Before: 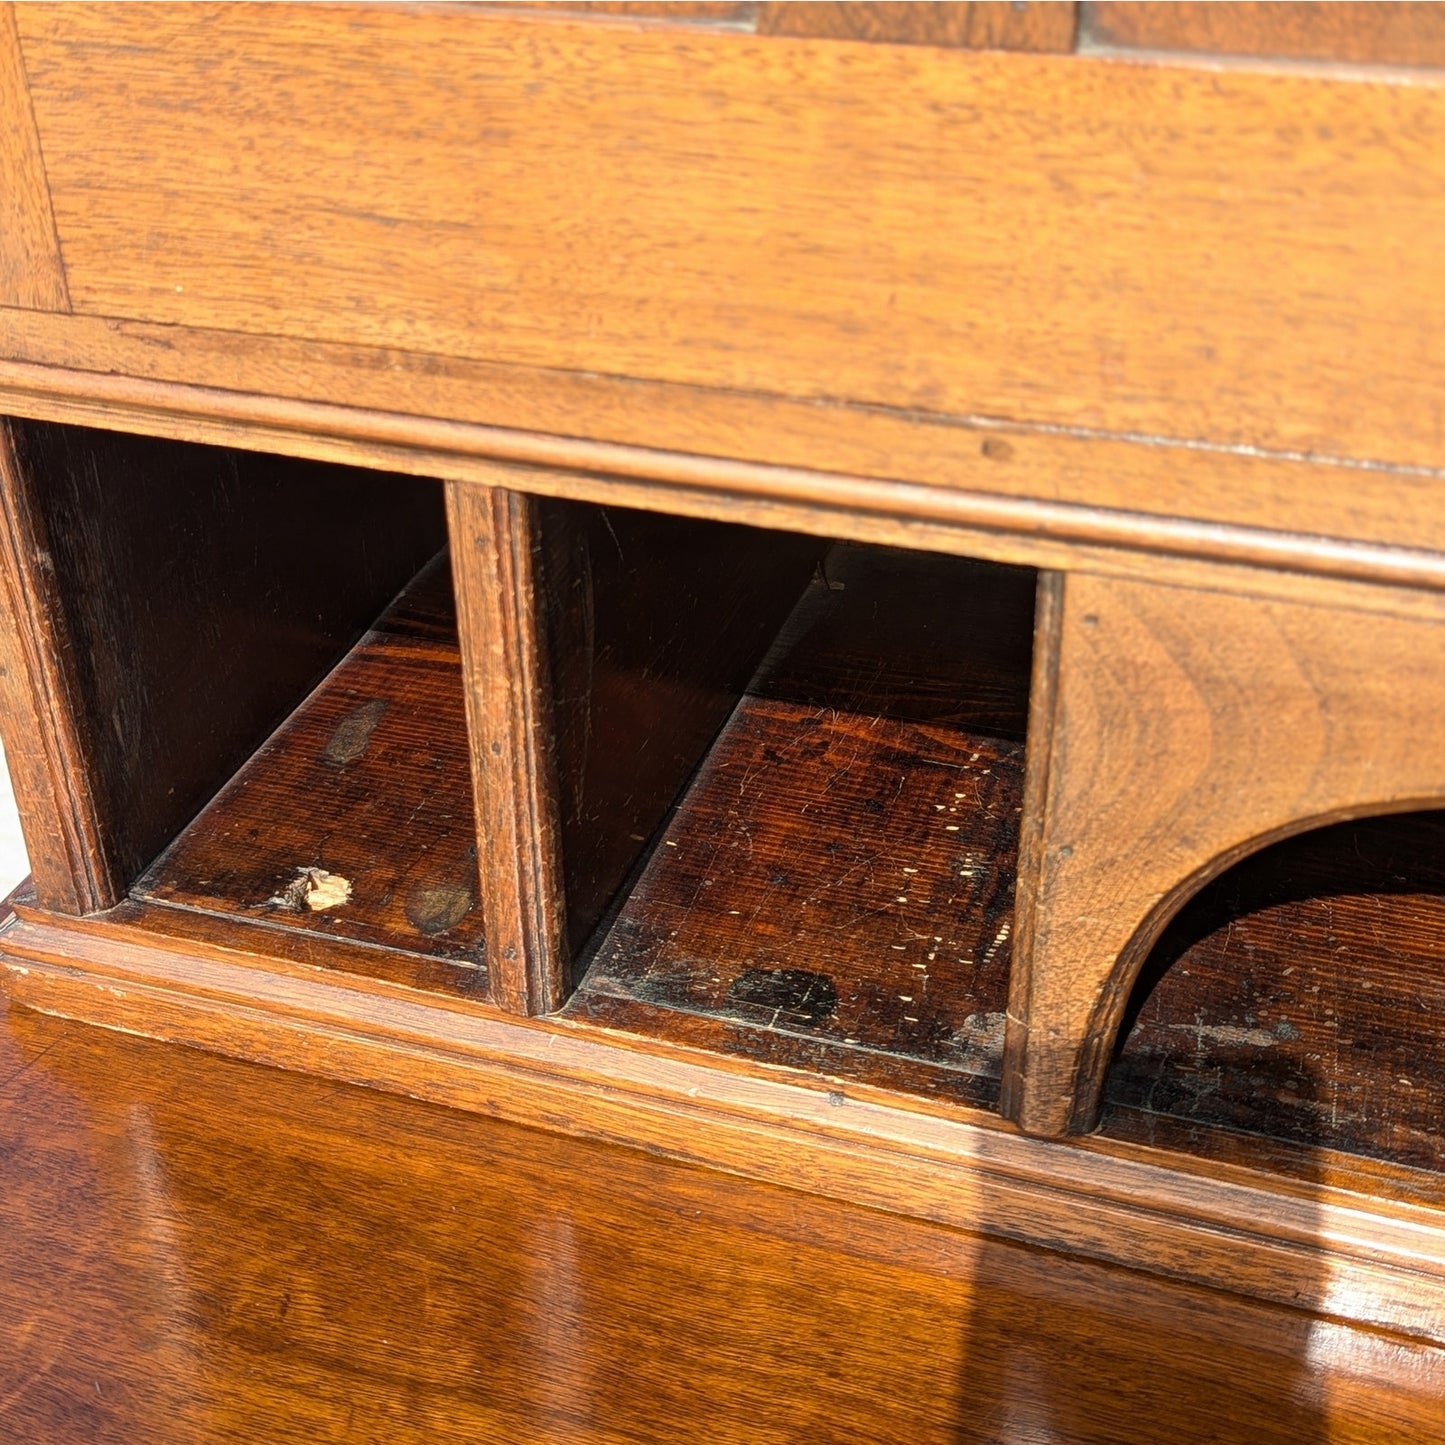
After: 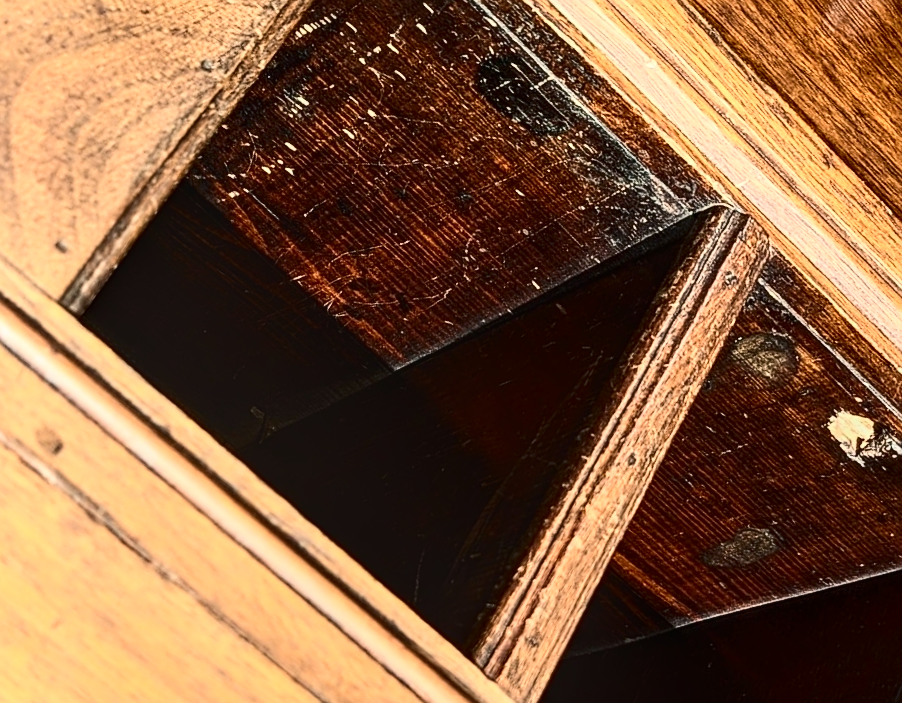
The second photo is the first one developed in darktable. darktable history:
local contrast: detail 130%
crop and rotate: angle 147.39°, left 9.221%, top 15.659%, right 4.502%, bottom 17.061%
contrast brightness saturation: contrast 0.485, saturation -0.085
sharpen: on, module defaults
